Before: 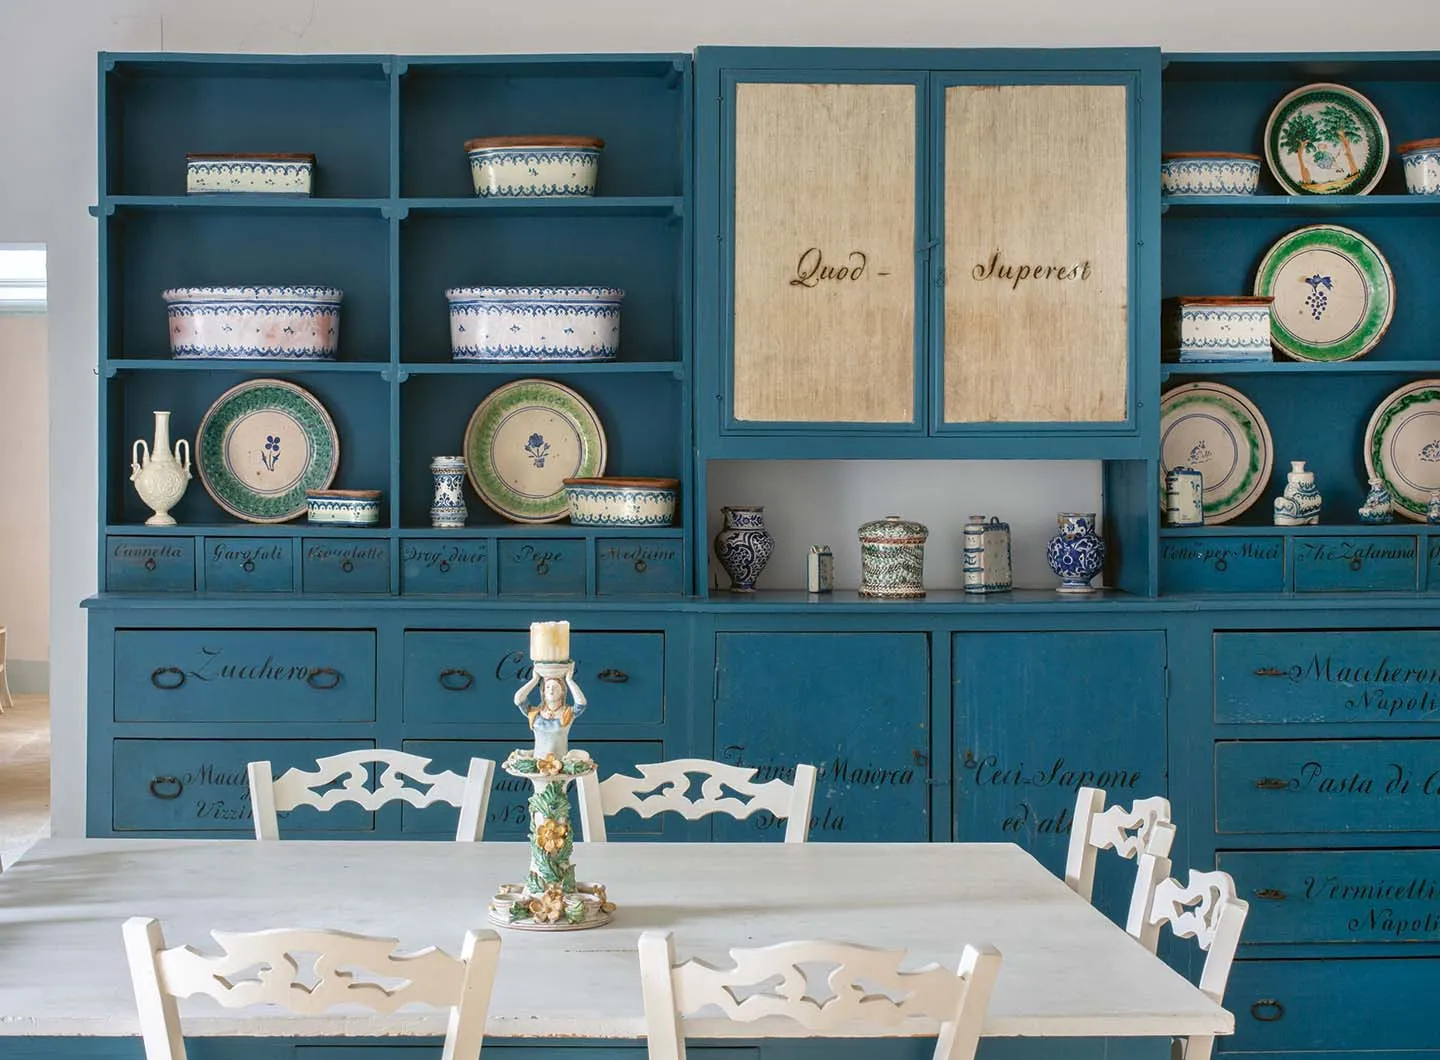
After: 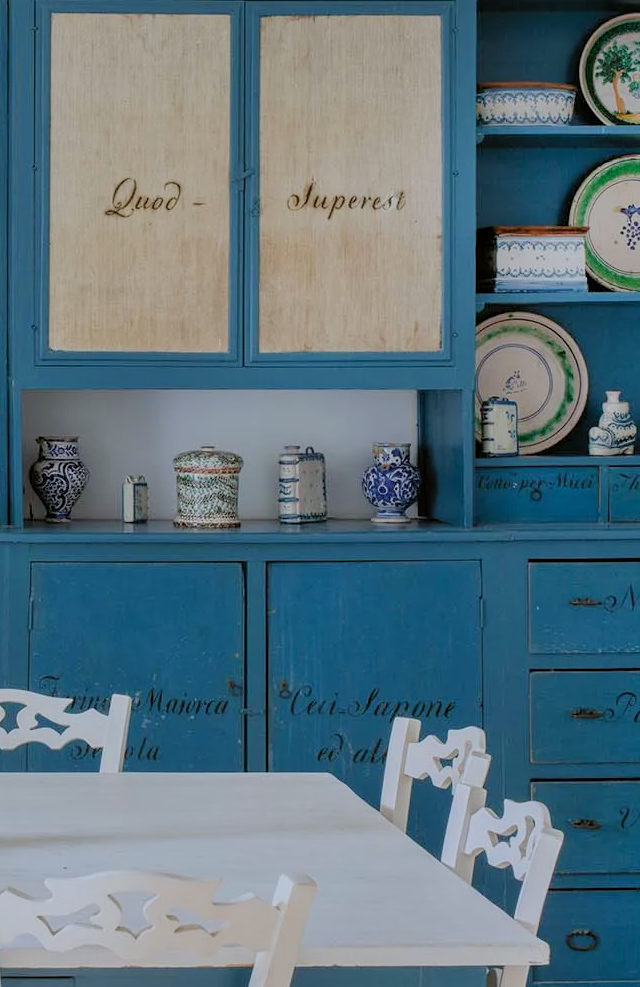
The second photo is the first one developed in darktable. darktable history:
white balance: red 0.954, blue 1.079
crop: left 47.628%, top 6.643%, right 7.874%
filmic rgb: black relative exposure -8.79 EV, white relative exposure 4.98 EV, threshold 3 EV, target black luminance 0%, hardness 3.77, latitude 66.33%, contrast 0.822, shadows ↔ highlights balance 20%, color science v5 (2021), contrast in shadows safe, contrast in highlights safe, enable highlight reconstruction true
